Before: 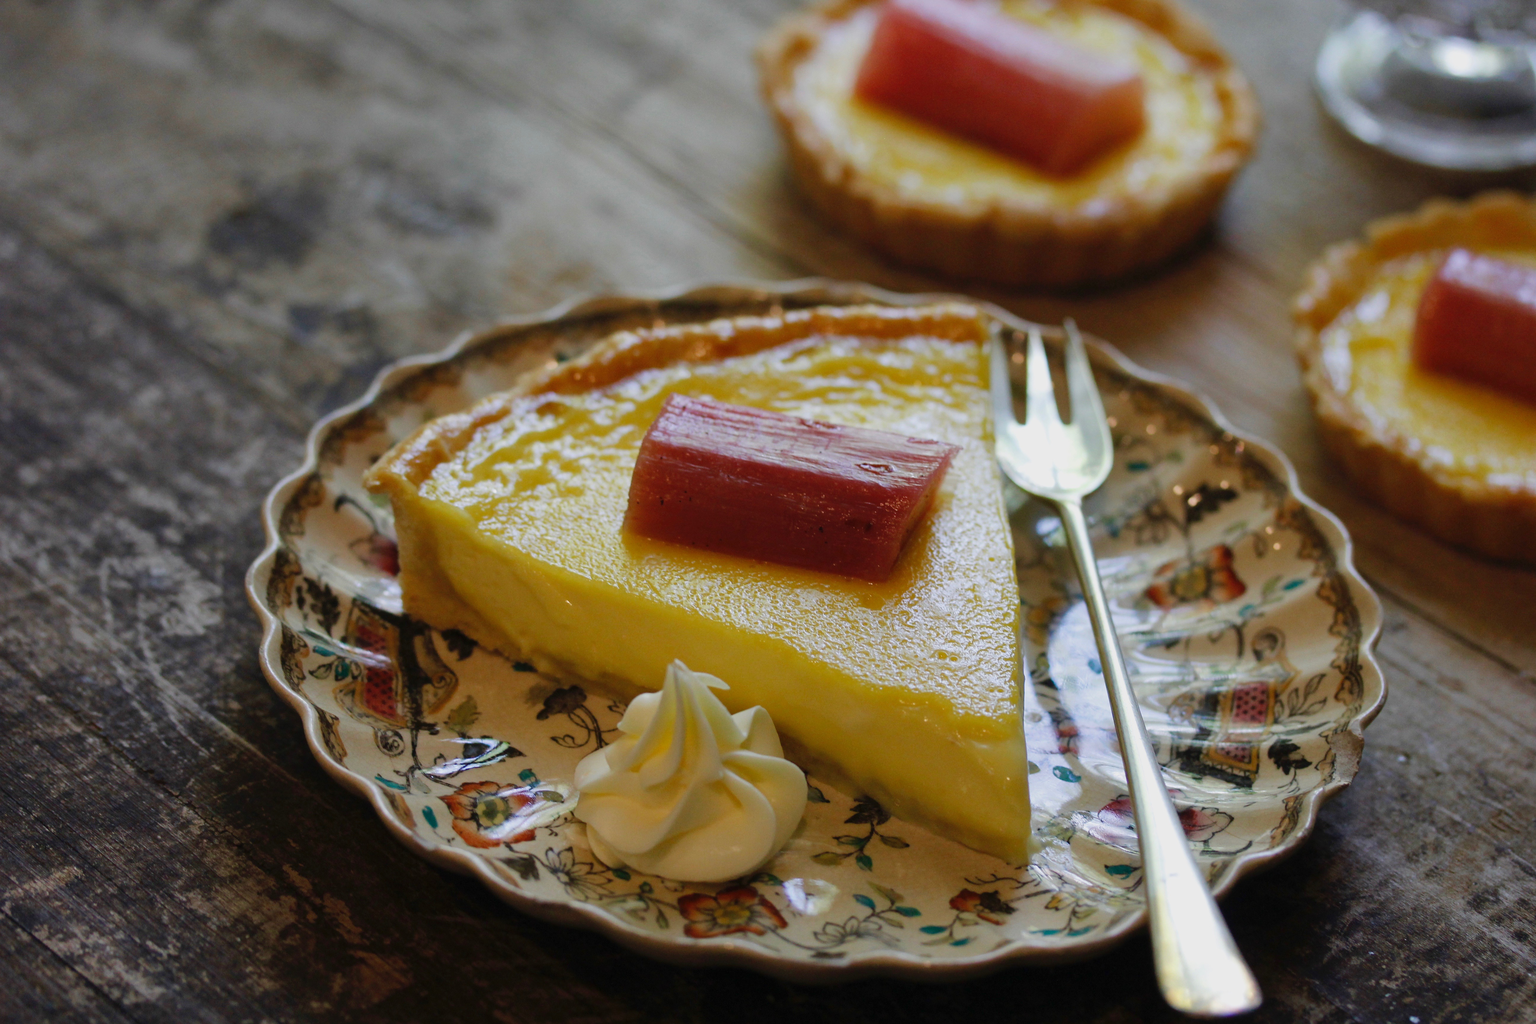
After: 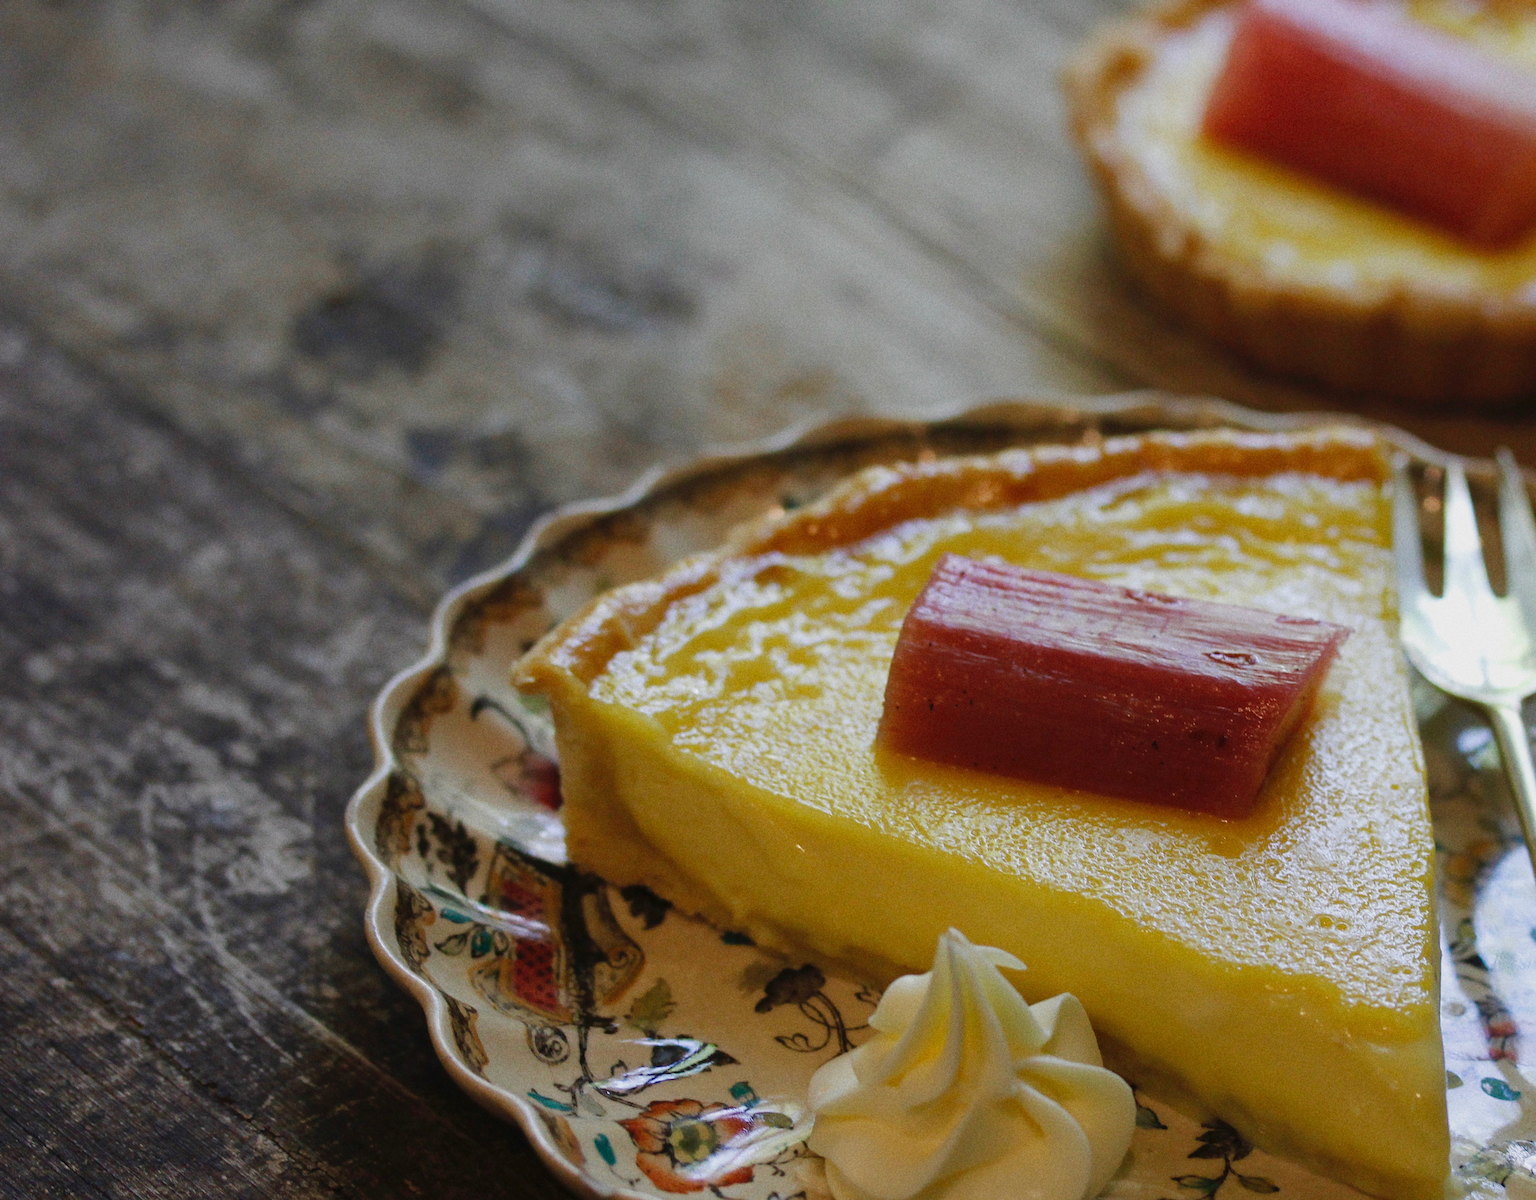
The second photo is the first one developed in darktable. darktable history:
grain: coarseness 7.08 ISO, strength 21.67%, mid-tones bias 59.58%
crop: right 28.885%, bottom 16.626%
